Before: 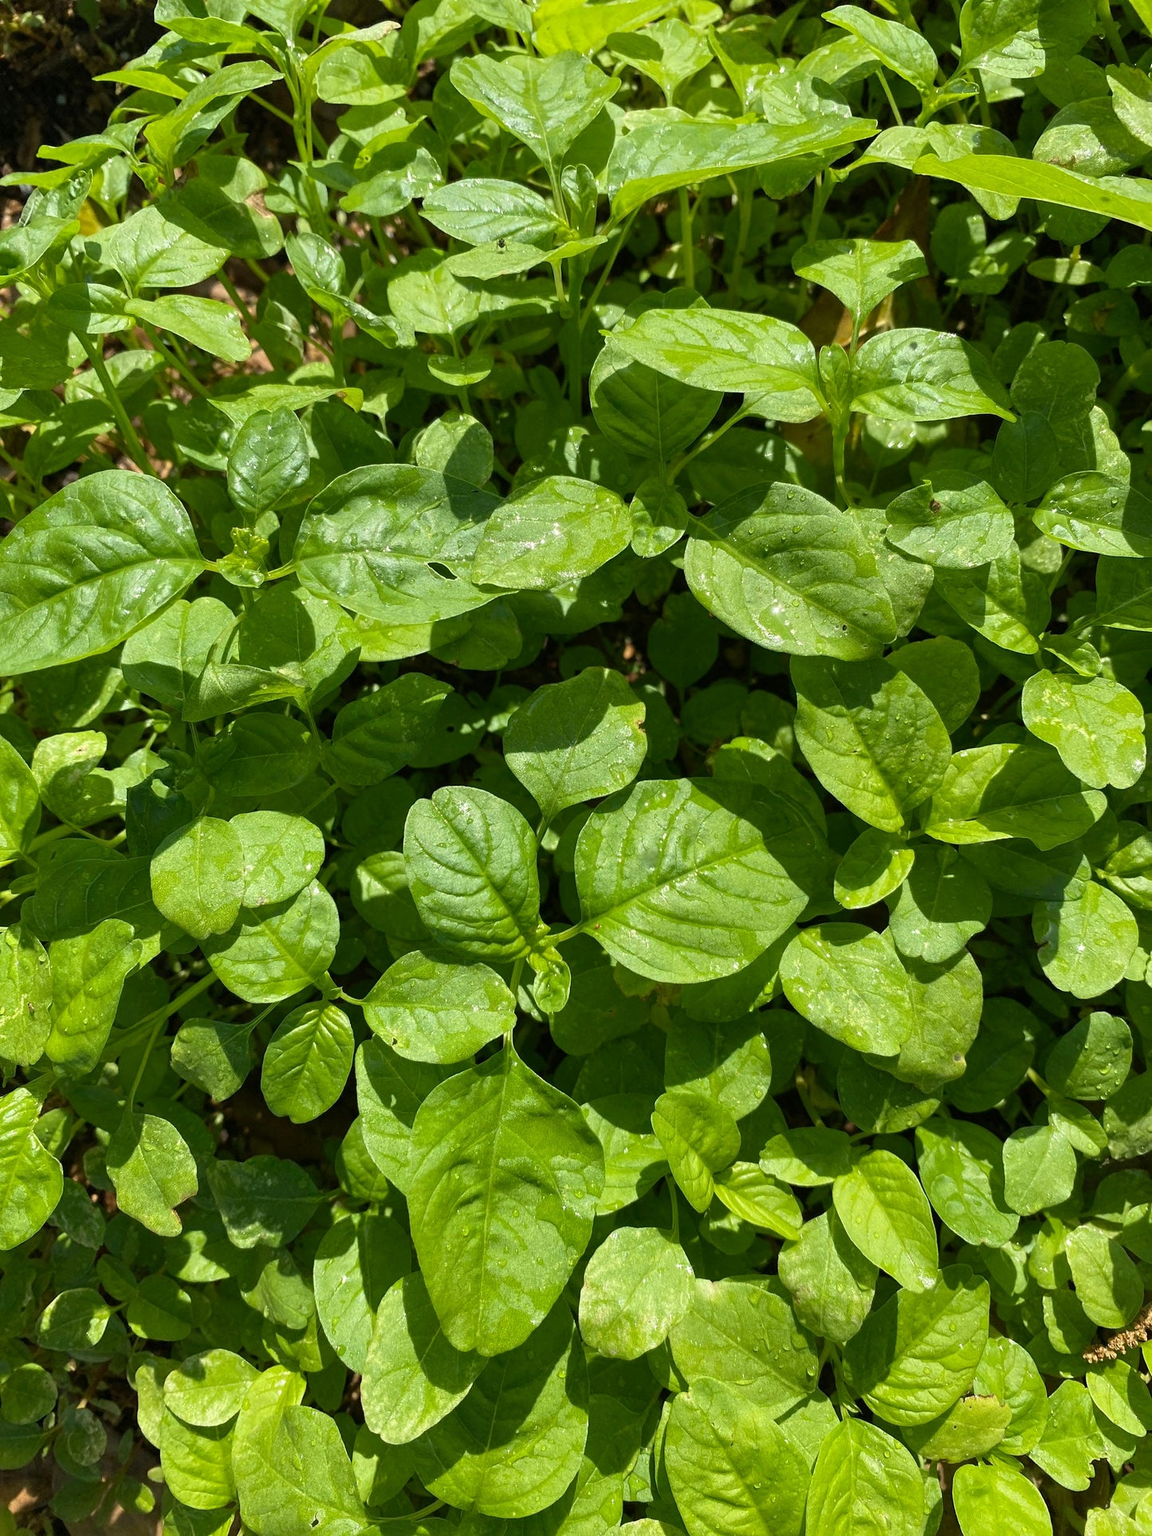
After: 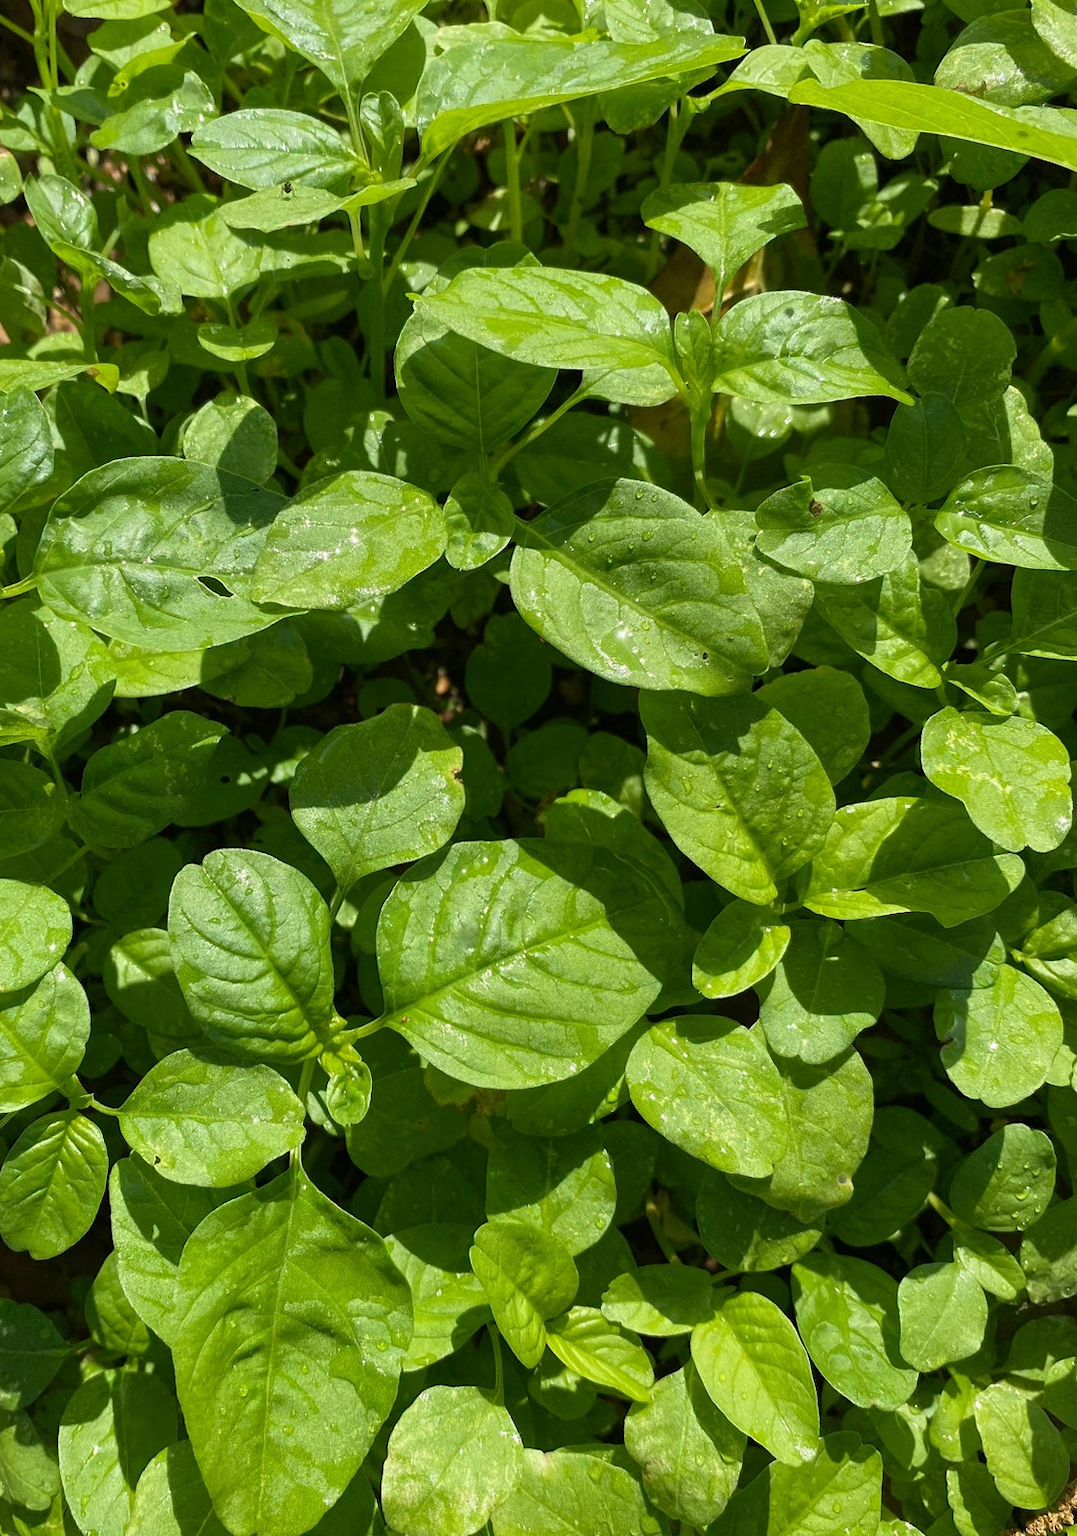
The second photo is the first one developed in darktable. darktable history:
exposure: exposure -0.048 EV, compensate highlight preservation false
rotate and perspective: automatic cropping original format, crop left 0, crop top 0
crop: left 23.095%, top 5.827%, bottom 11.854%
